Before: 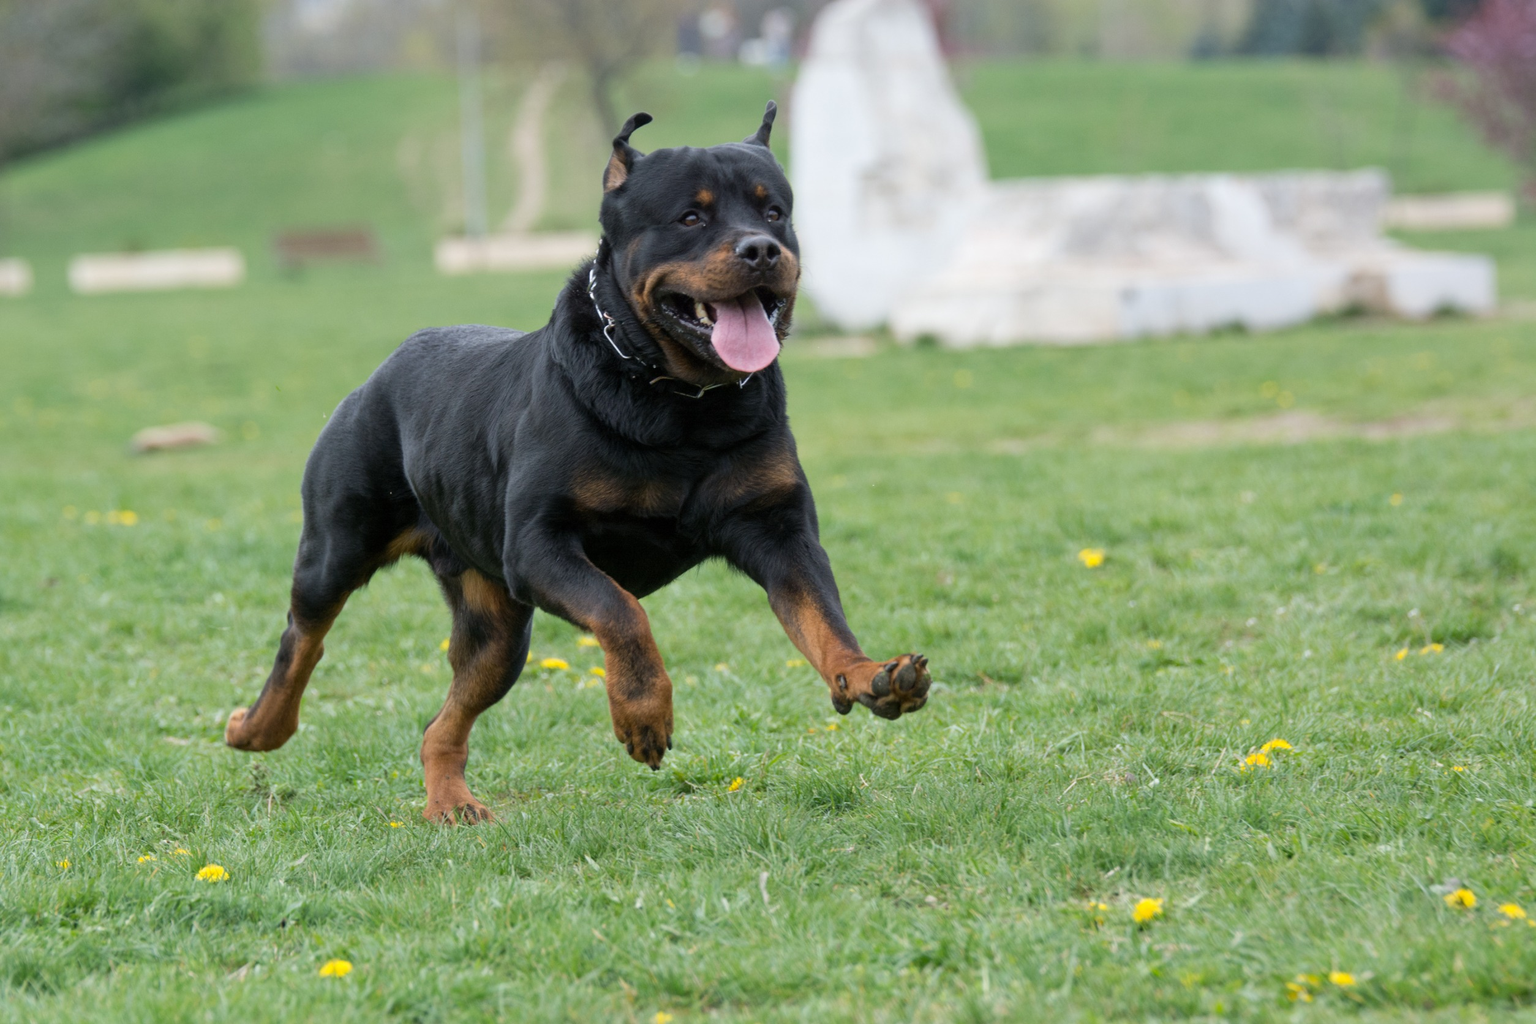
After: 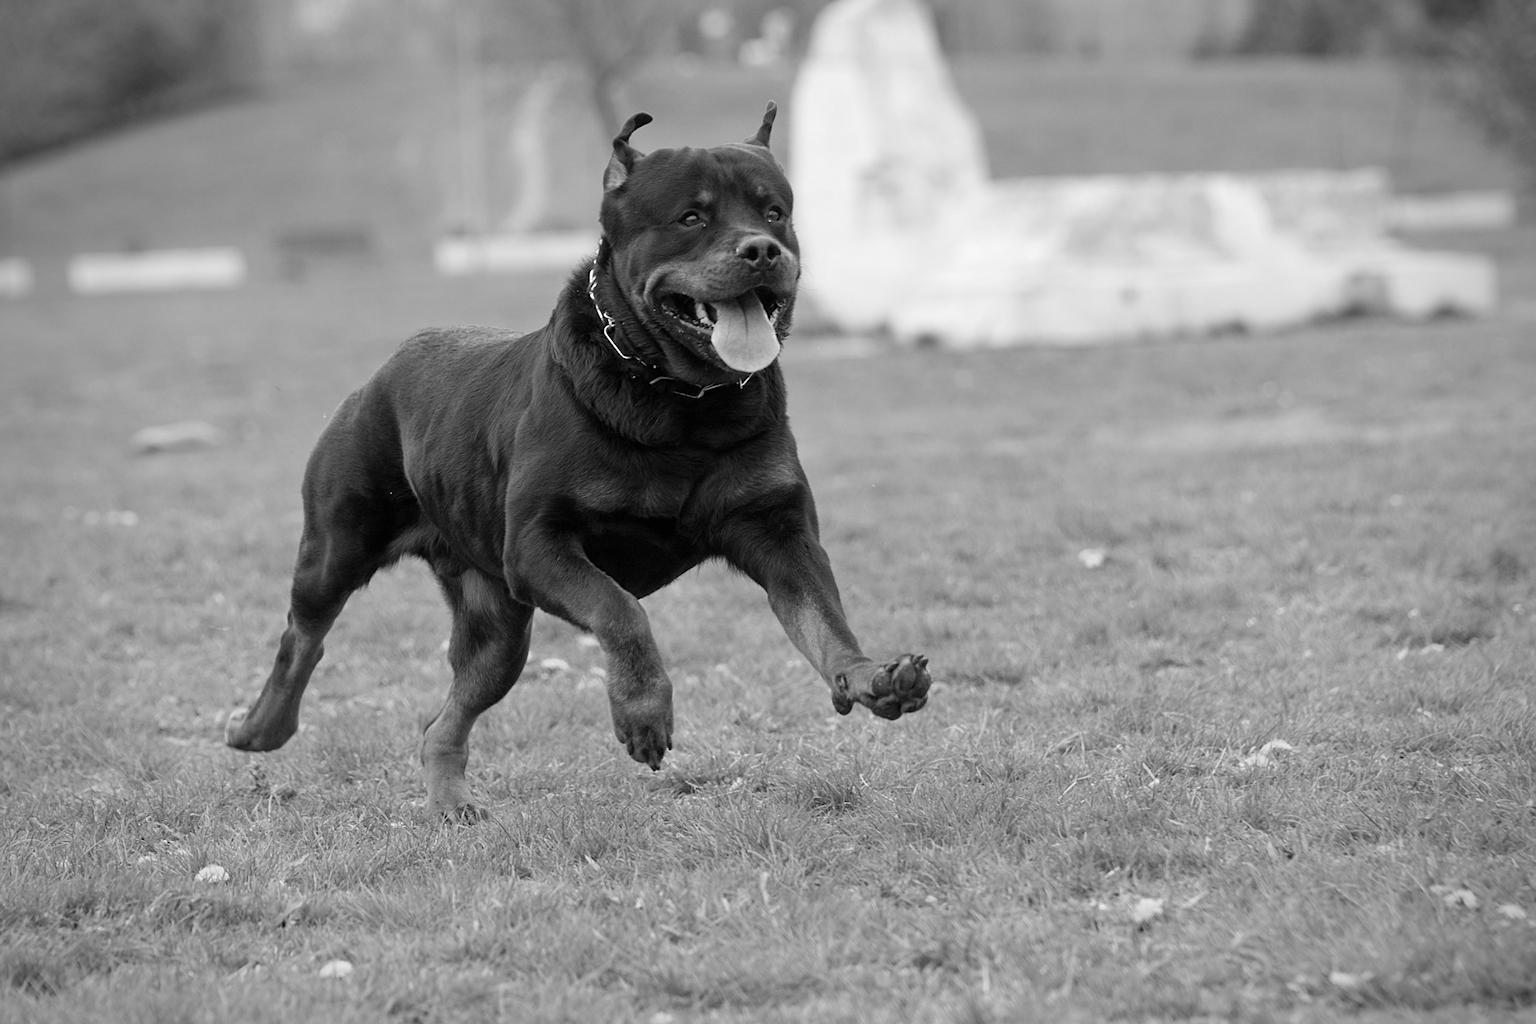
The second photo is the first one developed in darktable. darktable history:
monochrome: a 14.95, b -89.96
sharpen: on, module defaults
vignetting: fall-off radius 60.92%
exposure: exposure 0.2 EV, compensate highlight preservation false
